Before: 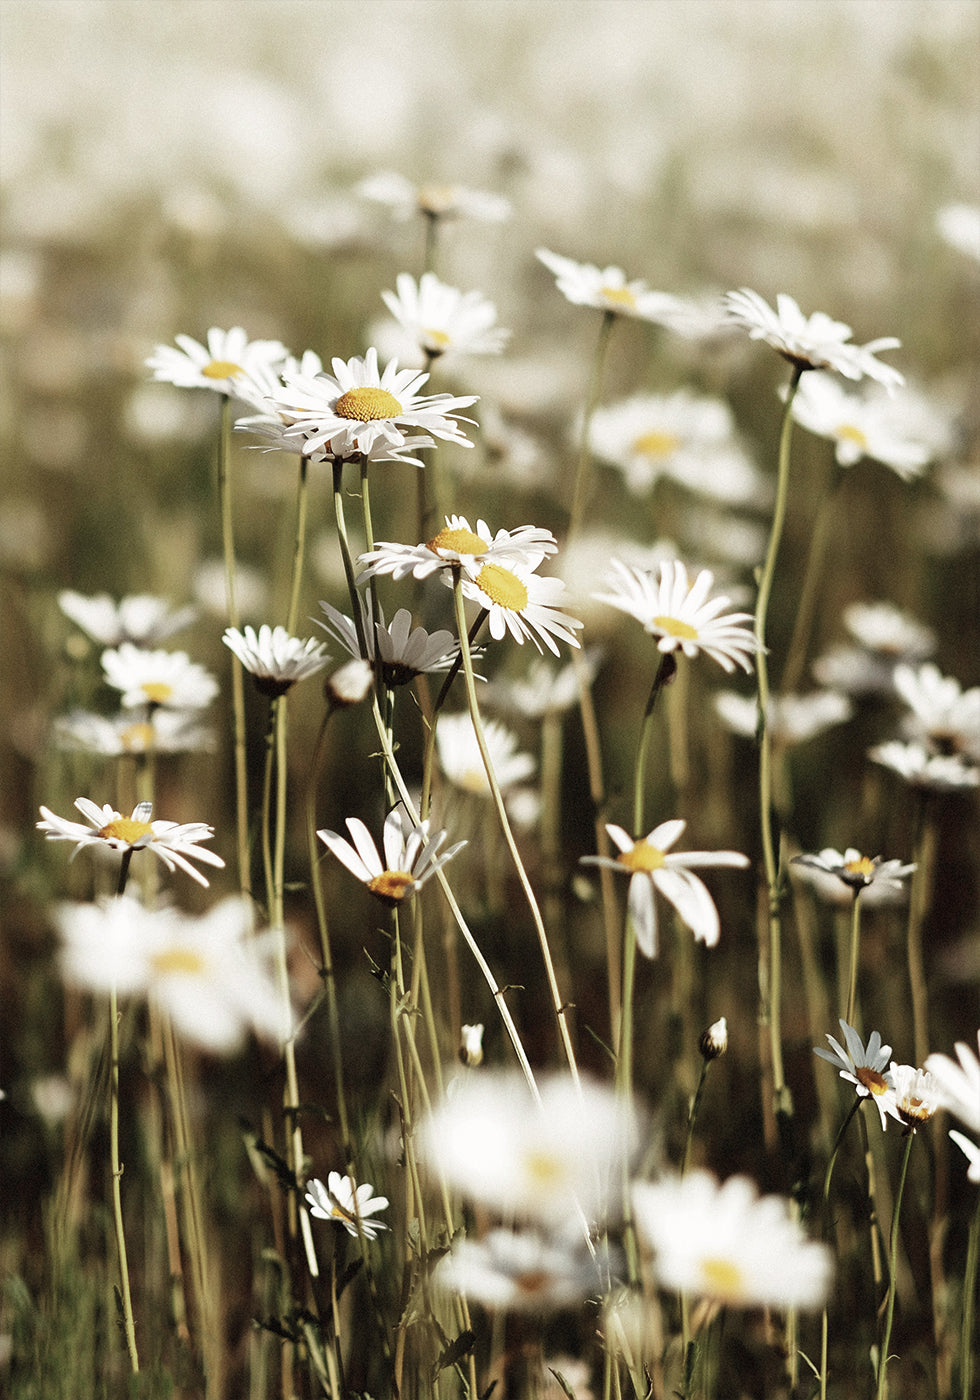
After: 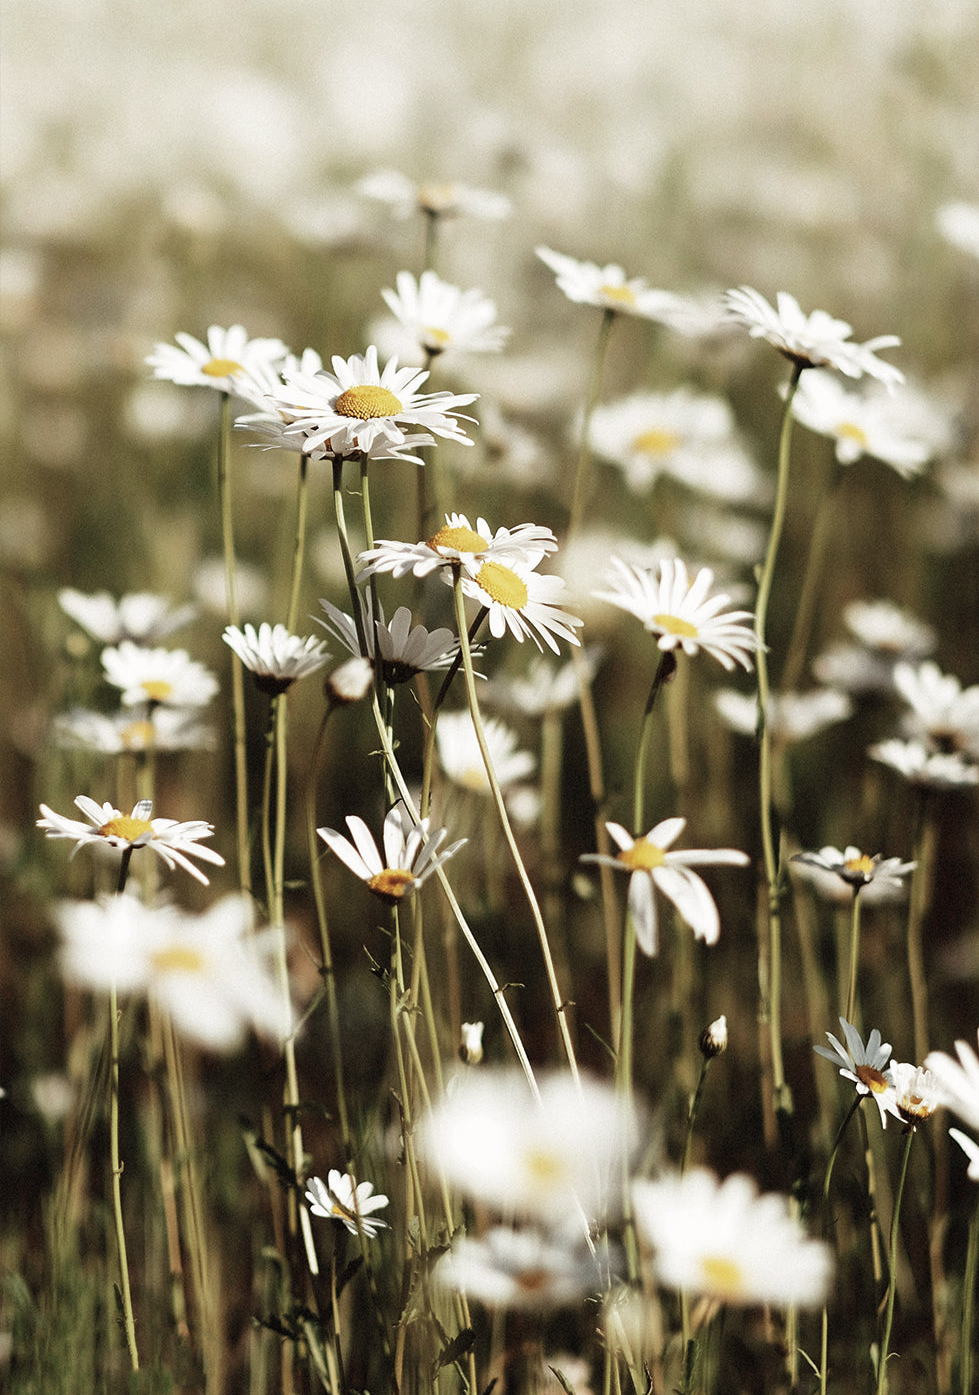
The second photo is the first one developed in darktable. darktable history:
crop: top 0.164%, bottom 0.145%
exposure: compensate highlight preservation false
